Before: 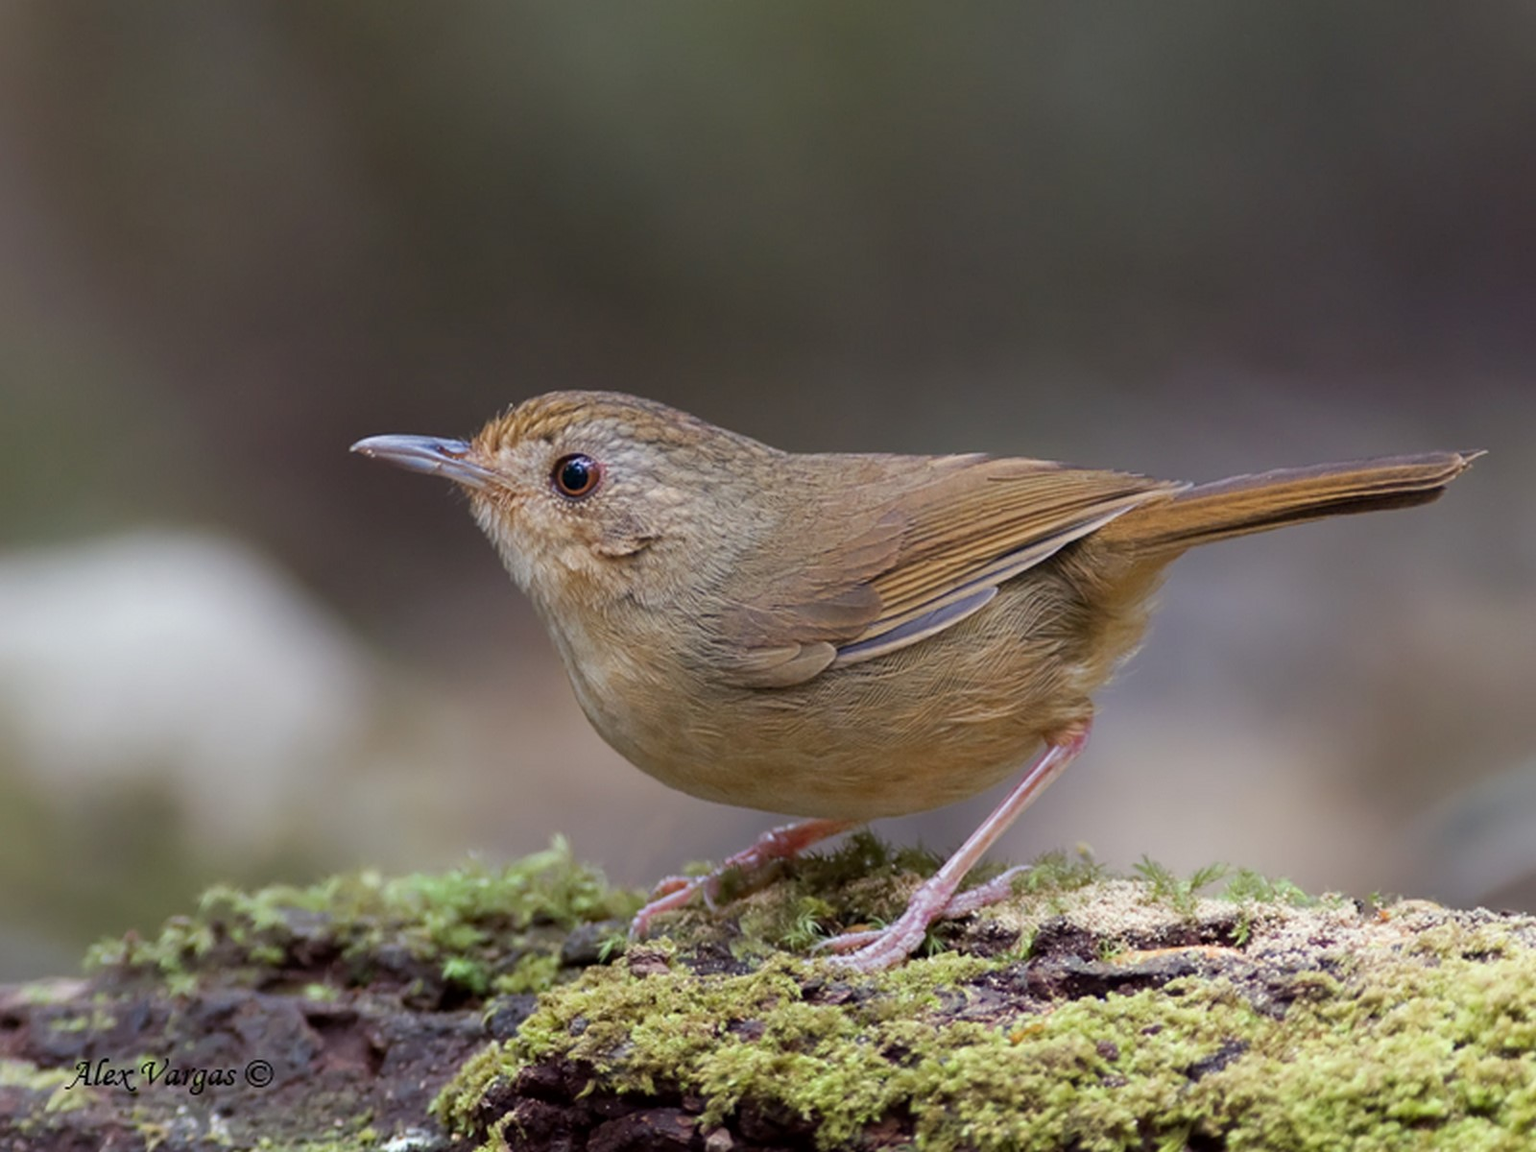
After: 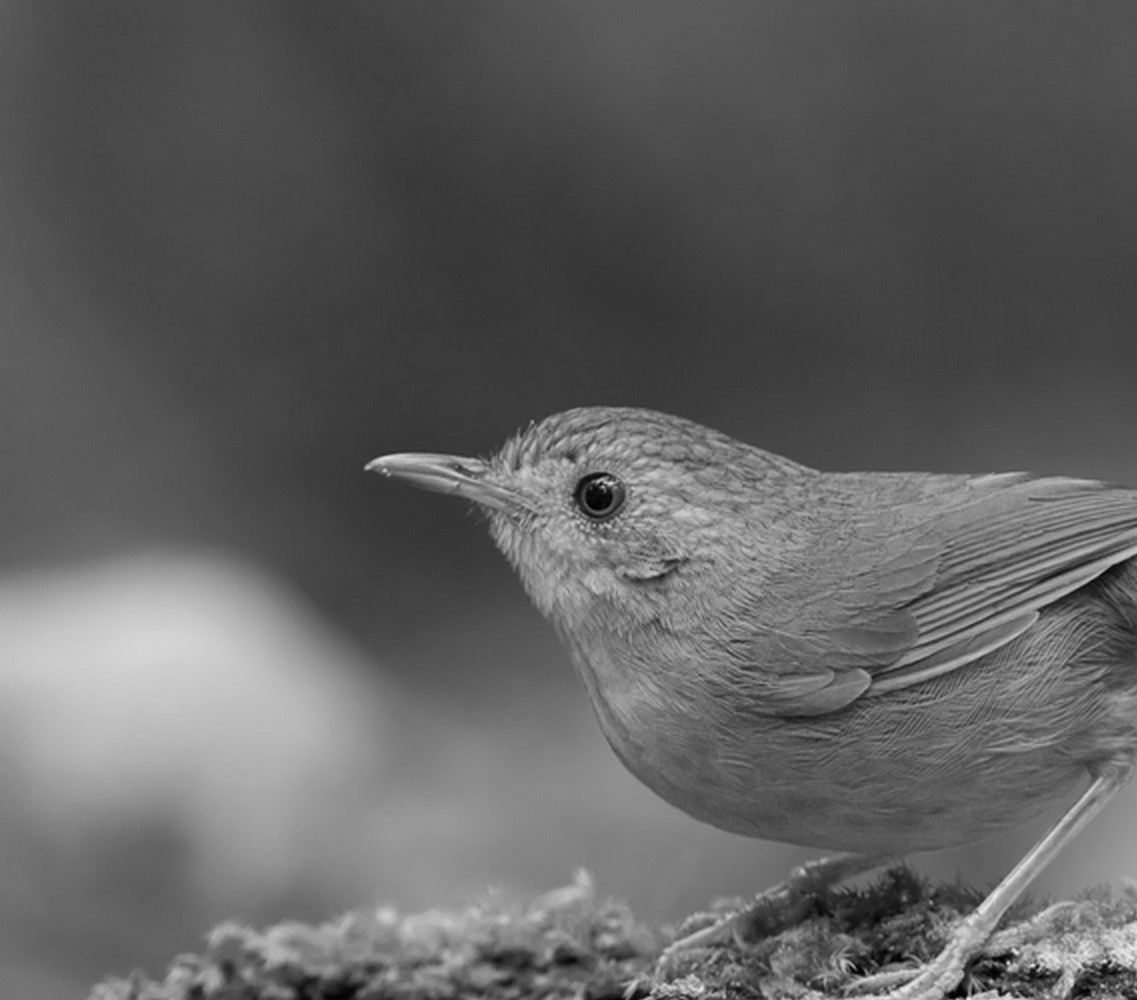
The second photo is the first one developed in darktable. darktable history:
monochrome: on, module defaults
crop: right 28.885%, bottom 16.626%
